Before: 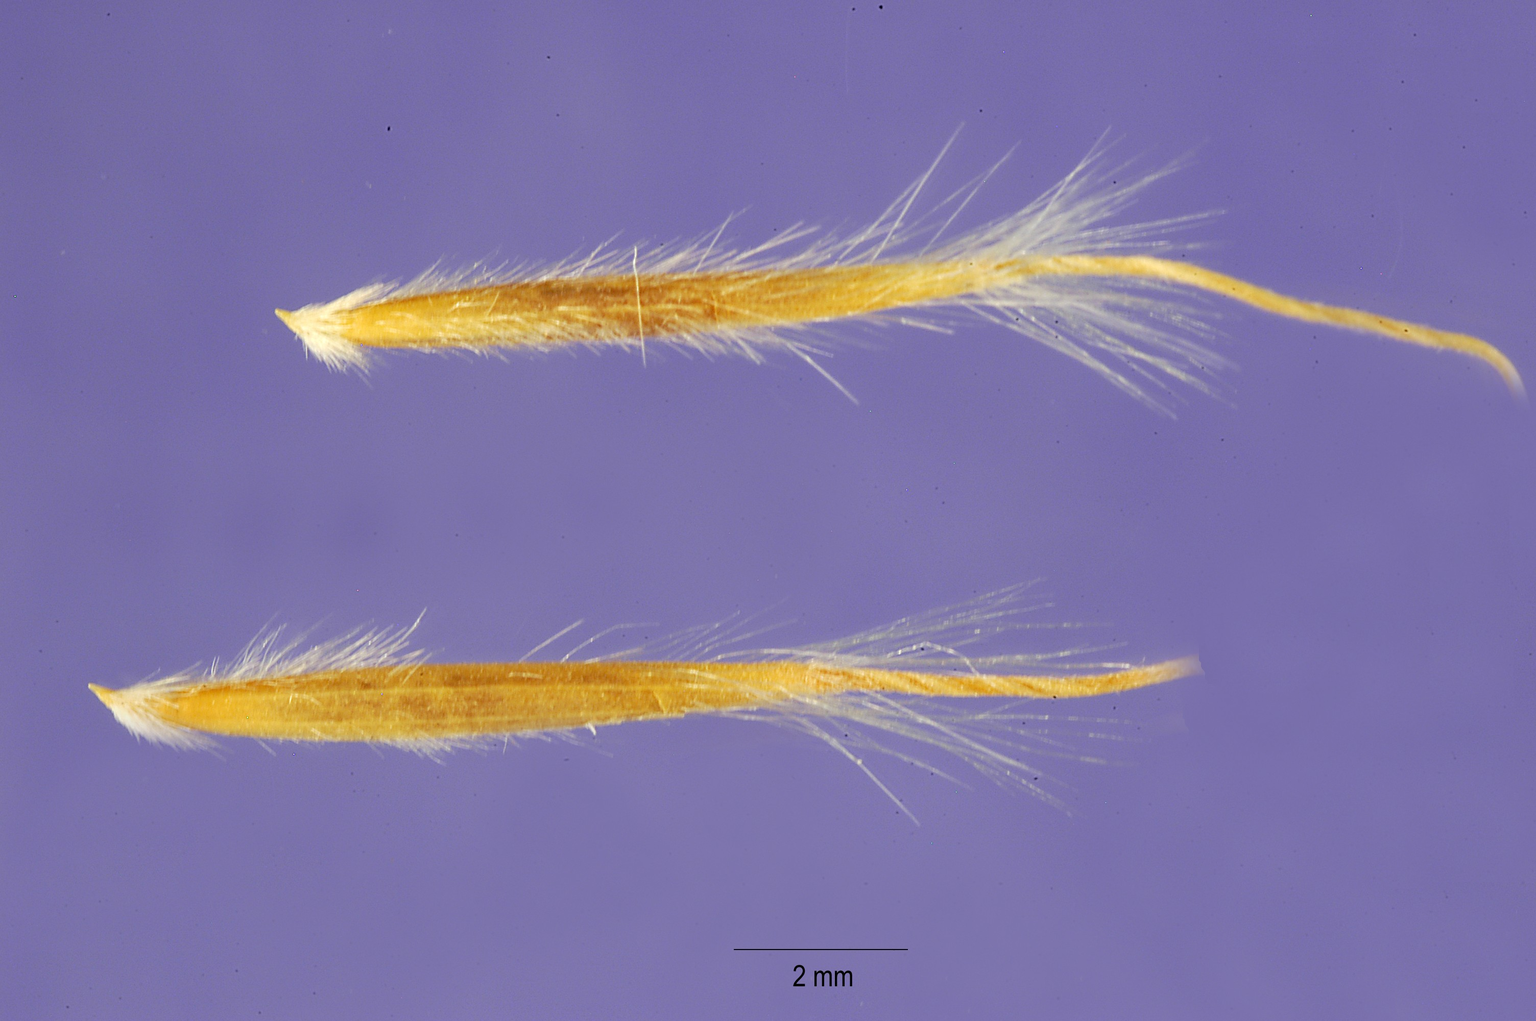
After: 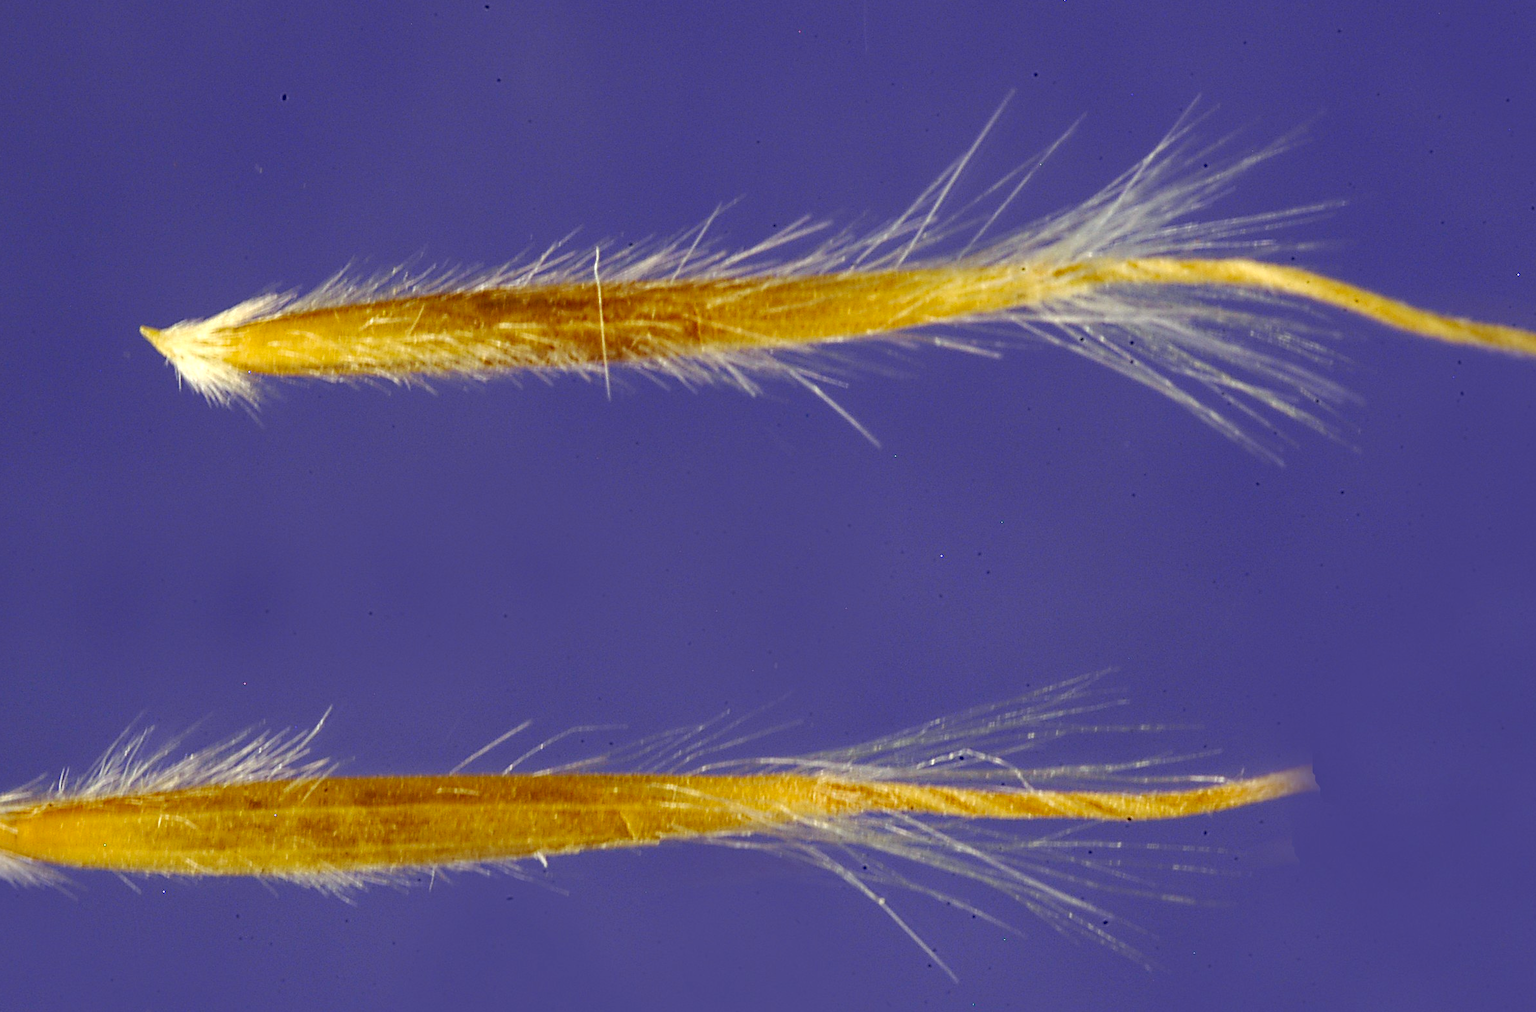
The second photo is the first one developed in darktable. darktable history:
haze removal: compatibility mode true, adaptive false
crop and rotate: left 10.77%, top 5.1%, right 10.41%, bottom 16.76%
contrast brightness saturation: contrast 0.1, brightness -0.26, saturation 0.14
